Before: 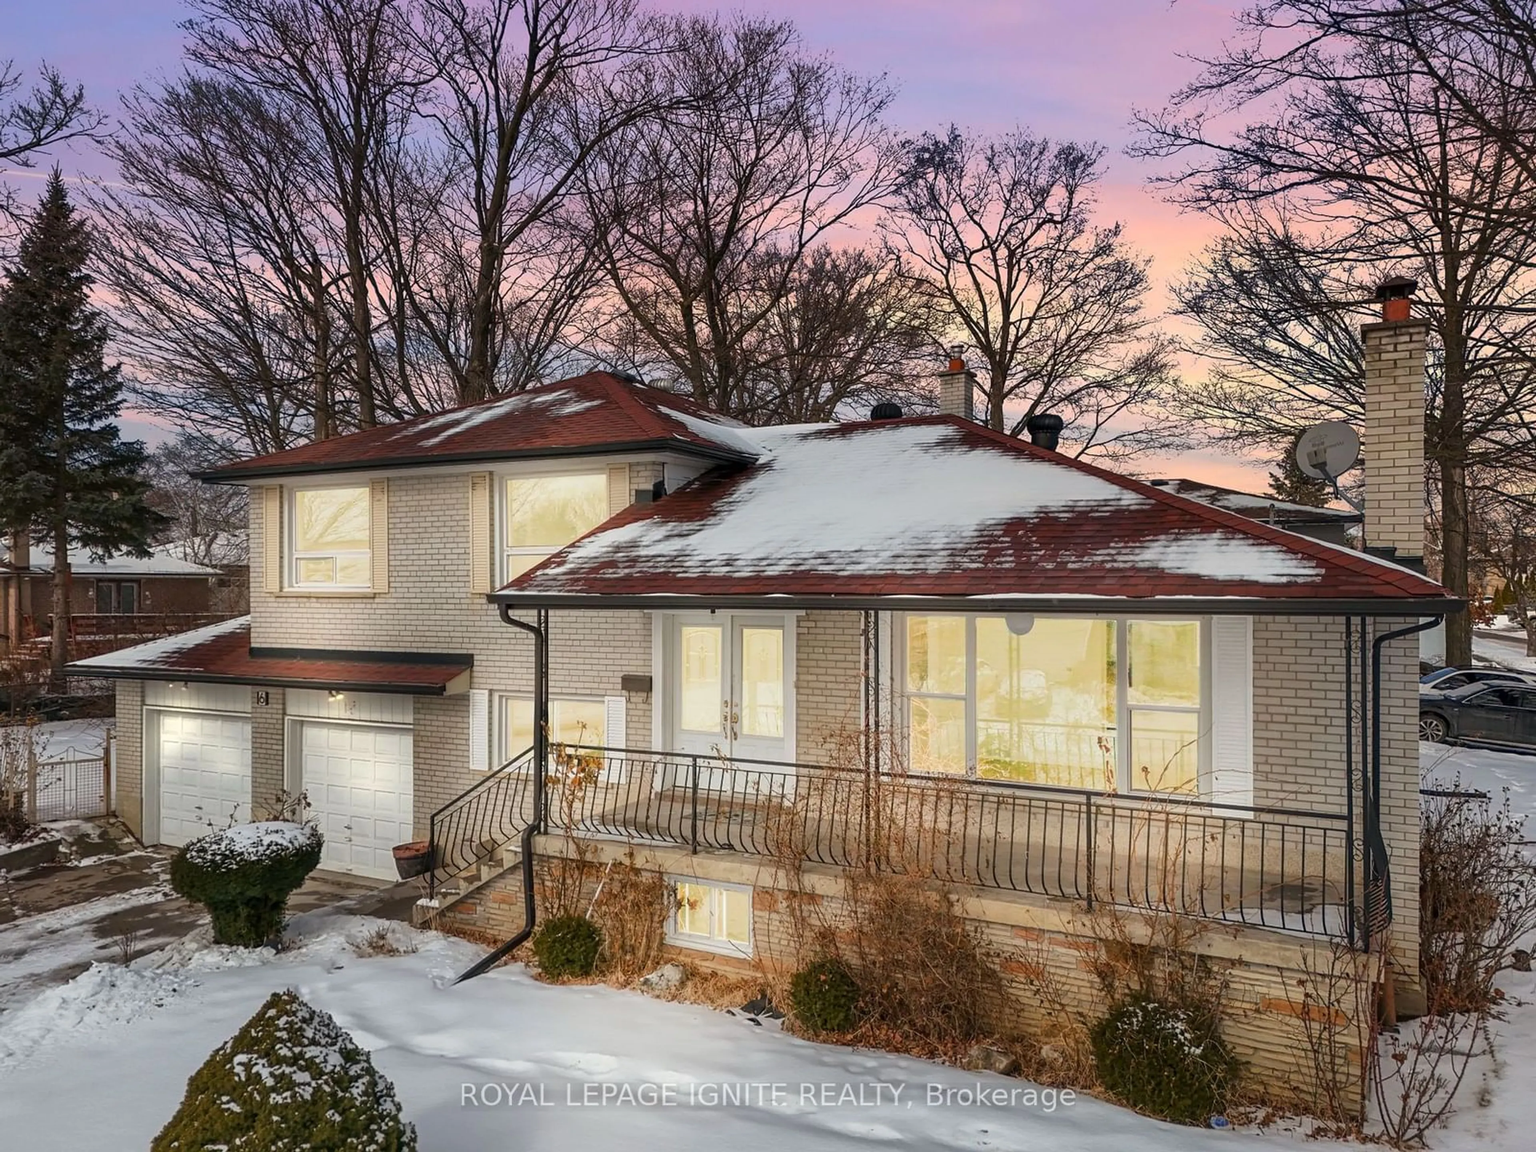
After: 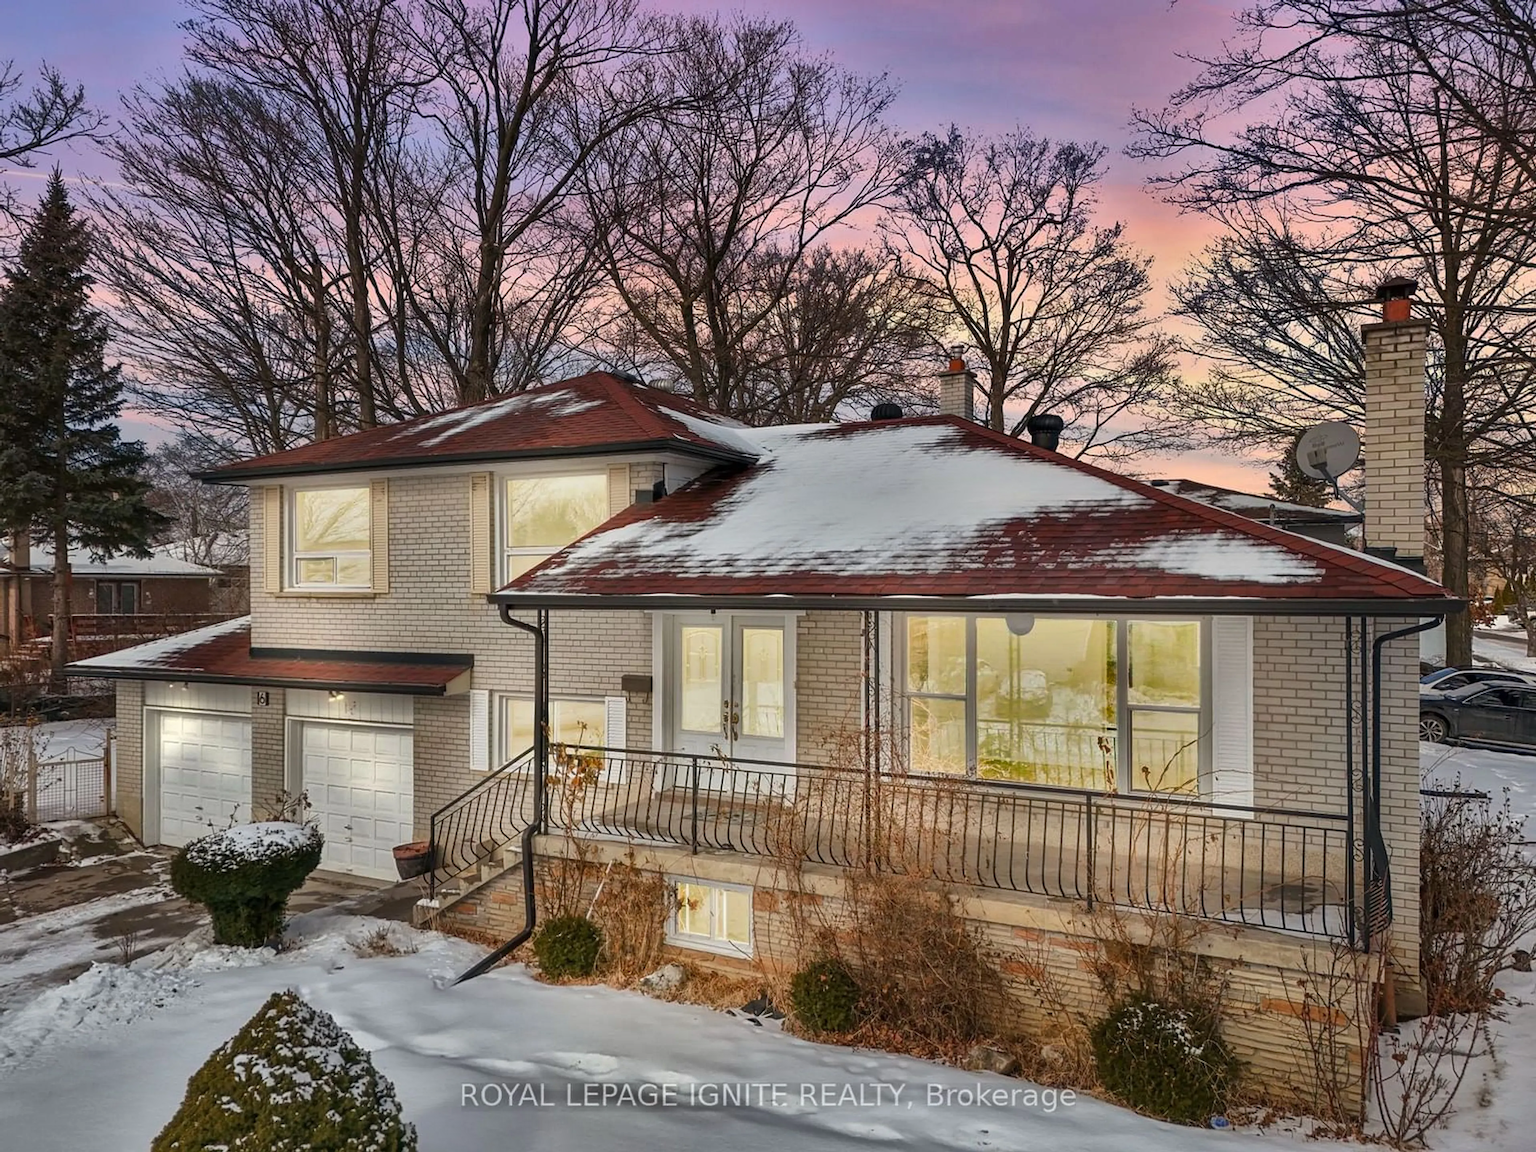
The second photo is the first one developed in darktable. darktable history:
shadows and highlights: shadows 17.93, highlights -83.8, soften with gaussian
